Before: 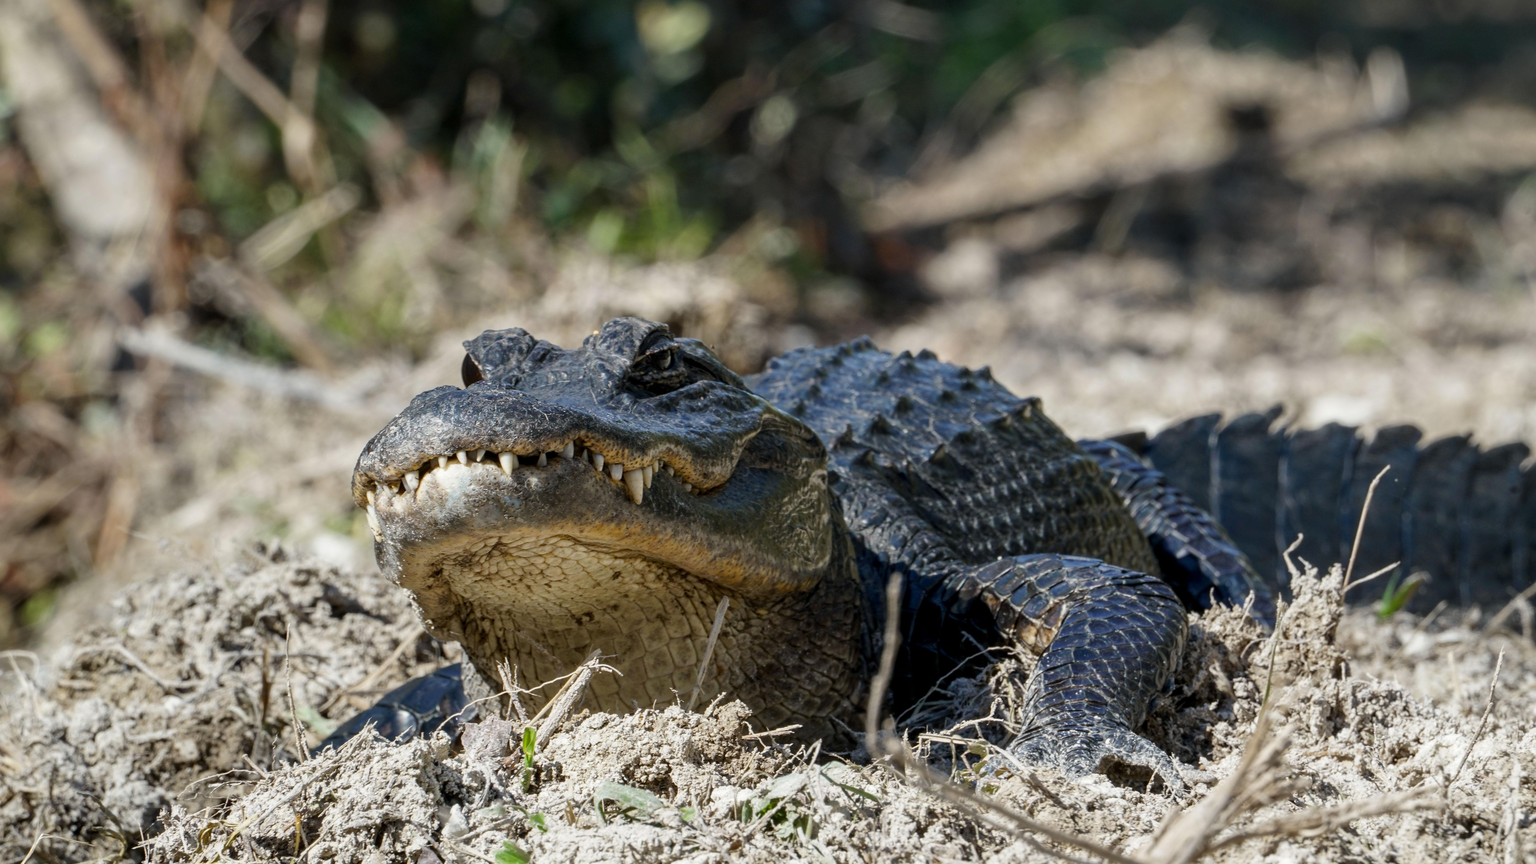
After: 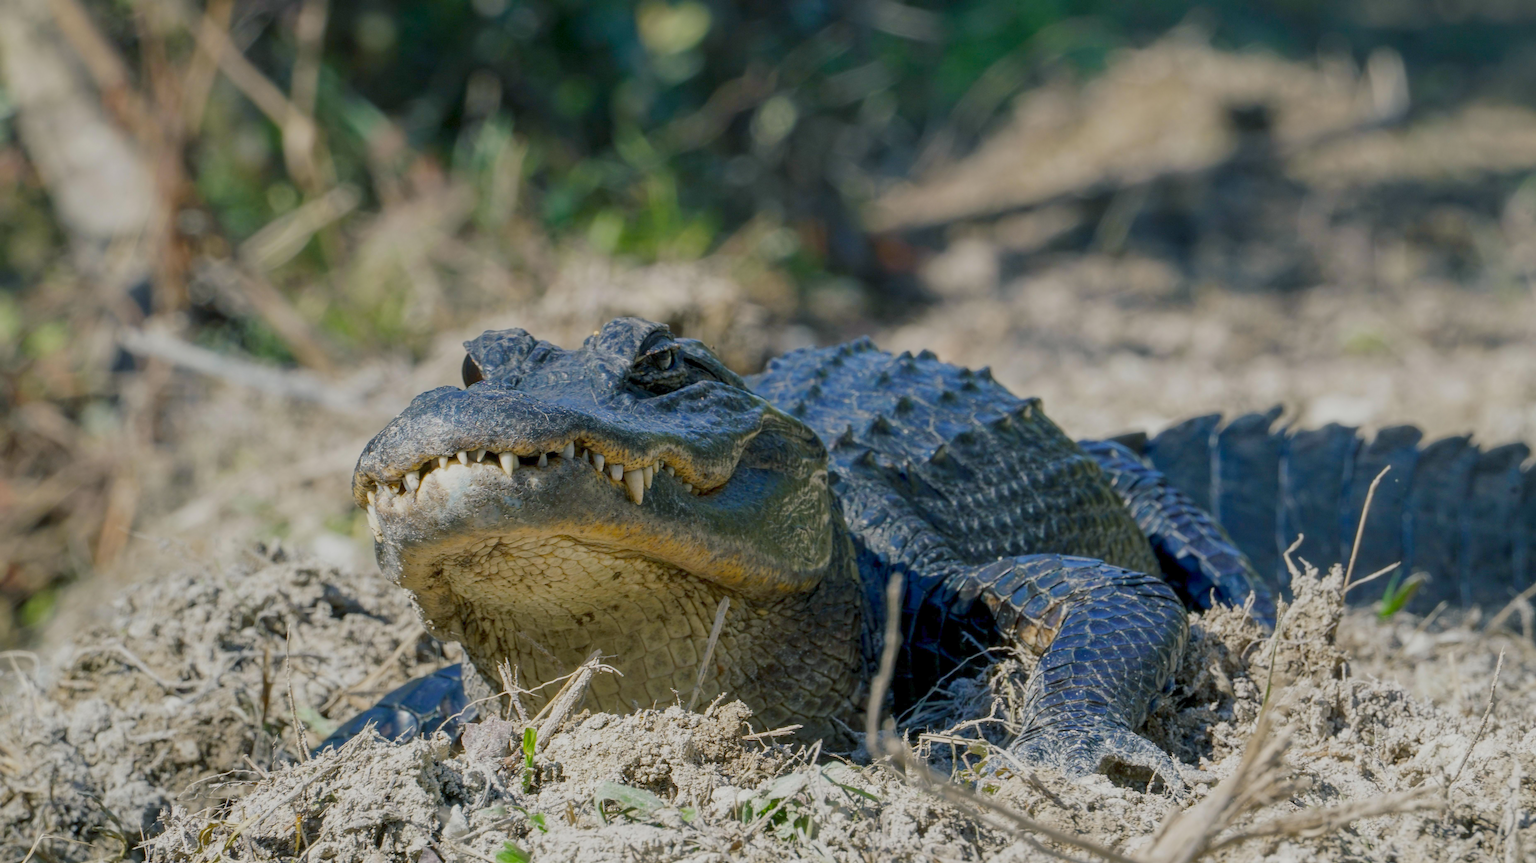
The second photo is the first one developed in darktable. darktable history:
color balance rgb: shadows lift › chroma 5.693%, shadows lift › hue 237.75°, linear chroma grading › mid-tones 7.937%, perceptual saturation grading › global saturation -0.047%, global vibrance 23.474%, contrast -25.469%
